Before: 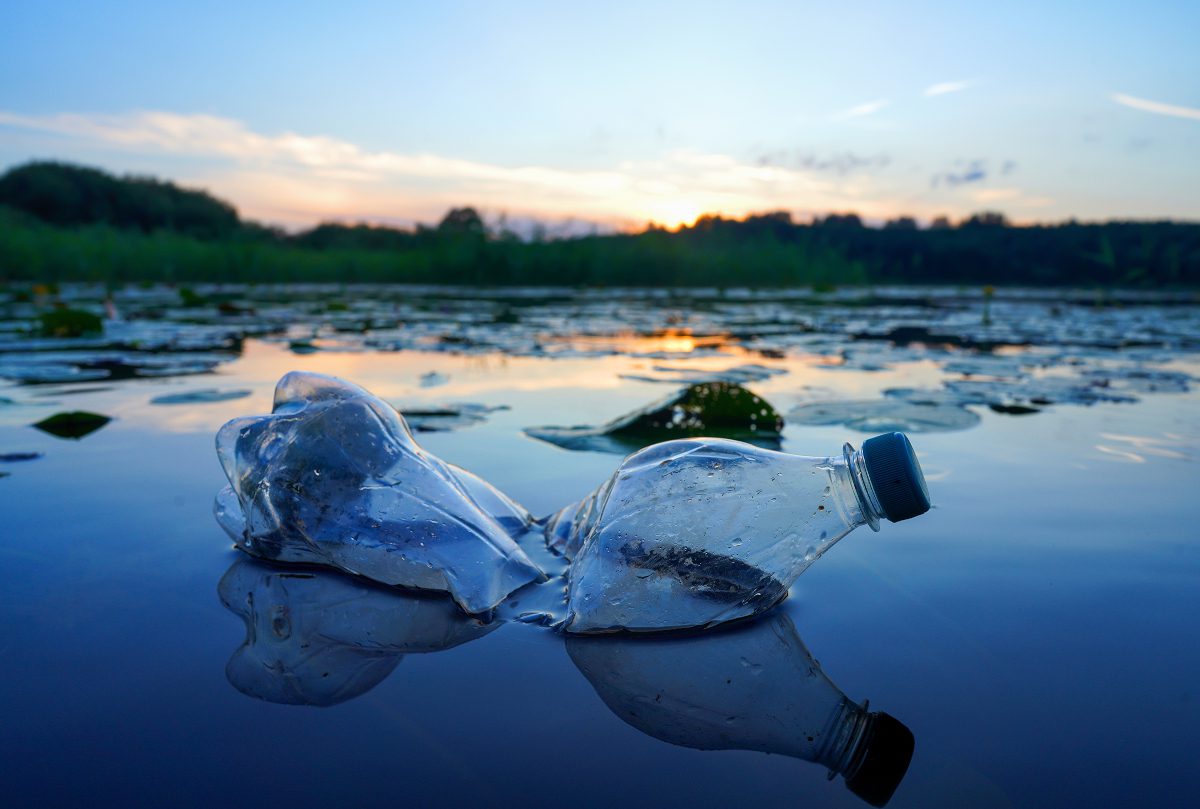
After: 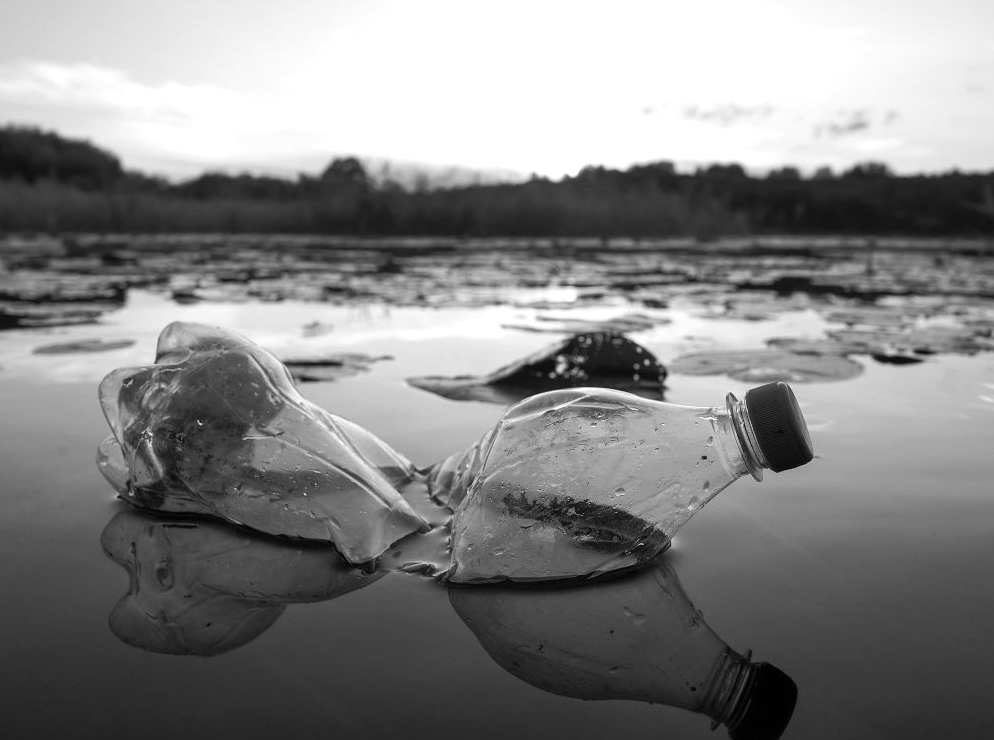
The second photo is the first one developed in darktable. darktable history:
crop: left 9.807%, top 6.259%, right 7.334%, bottom 2.177%
monochrome: a -35.87, b 49.73, size 1.7
exposure: black level correction 0, exposure 0.5 EV, compensate exposure bias true, compensate highlight preservation false
